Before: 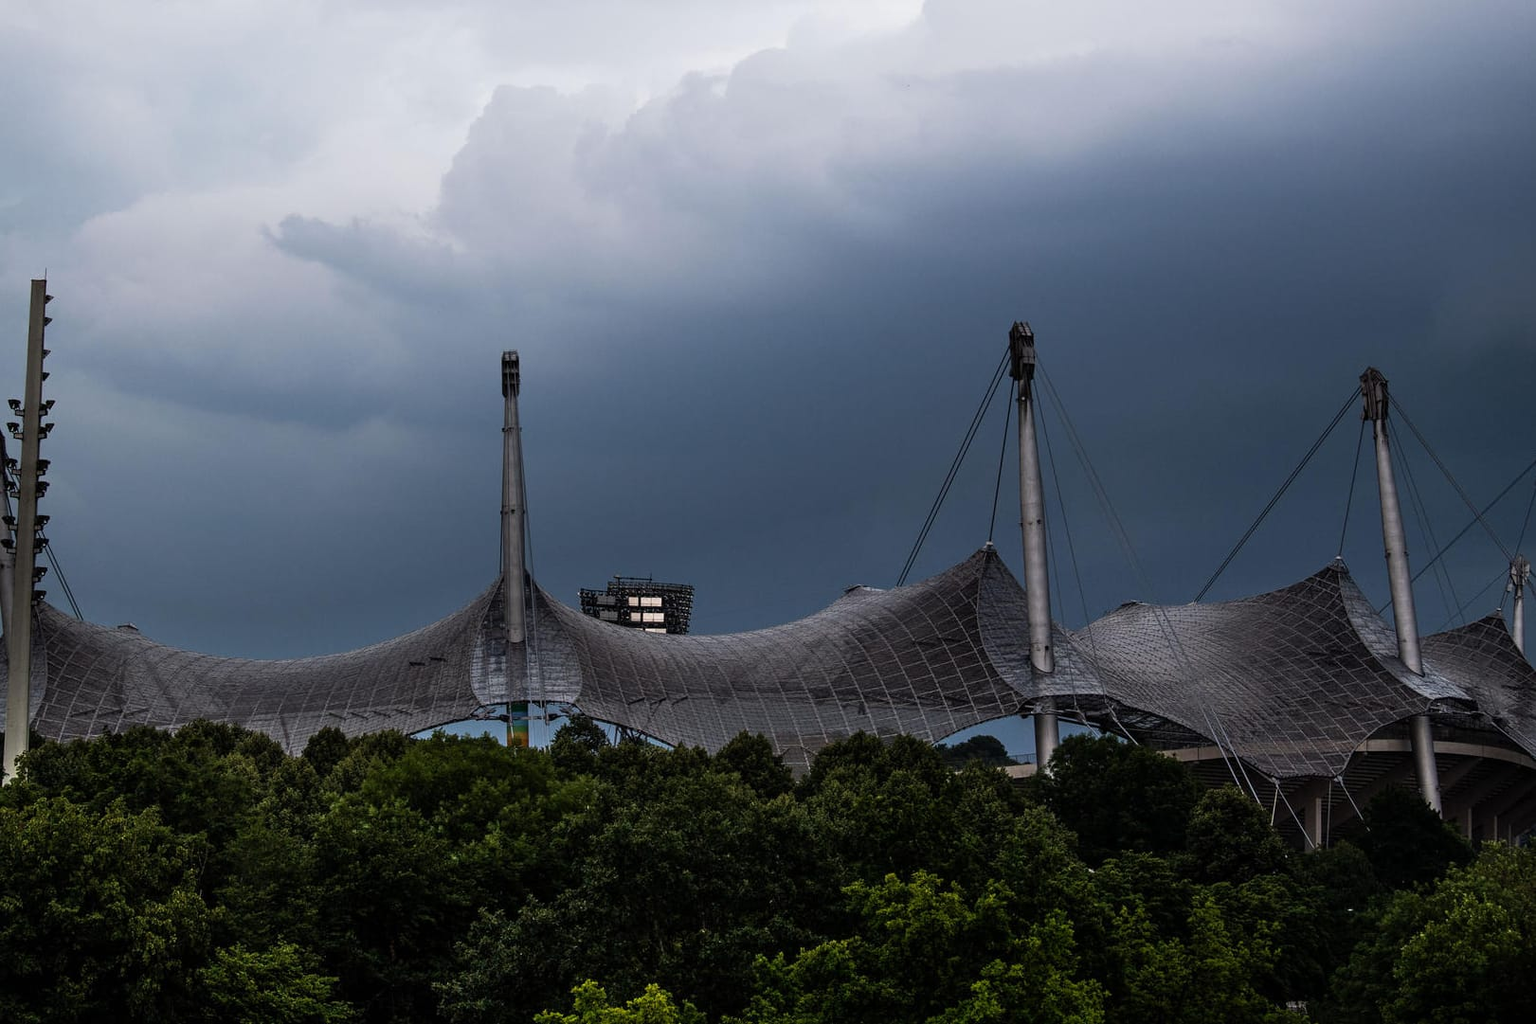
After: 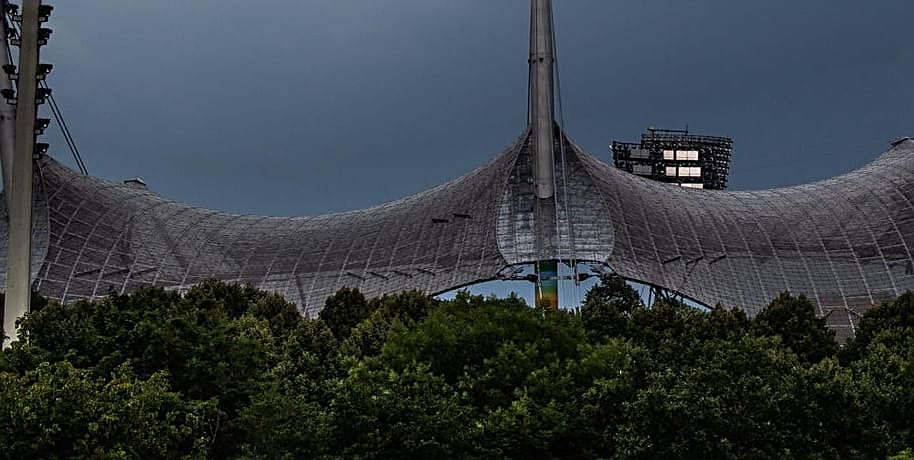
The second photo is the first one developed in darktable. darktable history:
crop: top 44.483%, right 43.593%, bottom 12.892%
sharpen: on, module defaults
